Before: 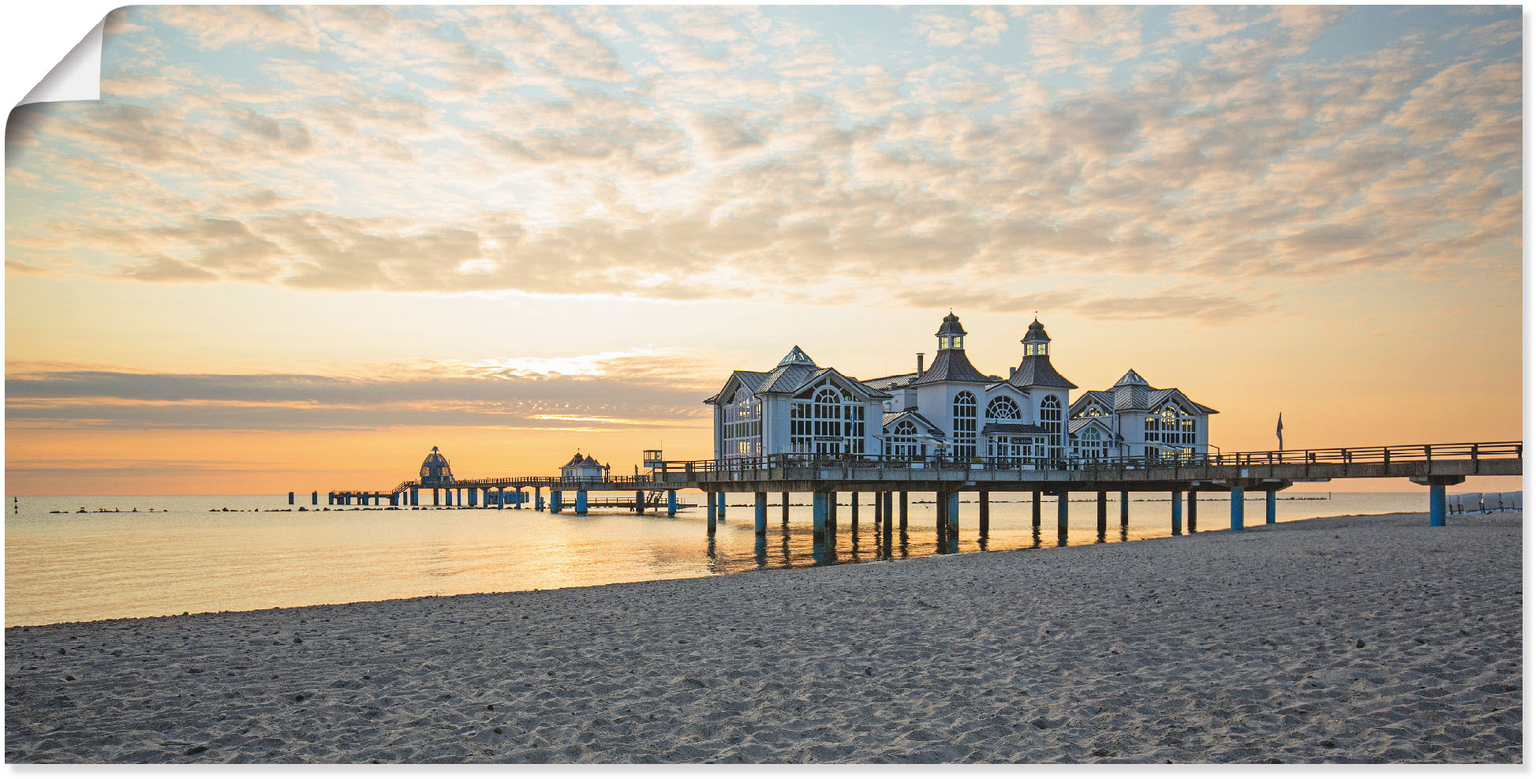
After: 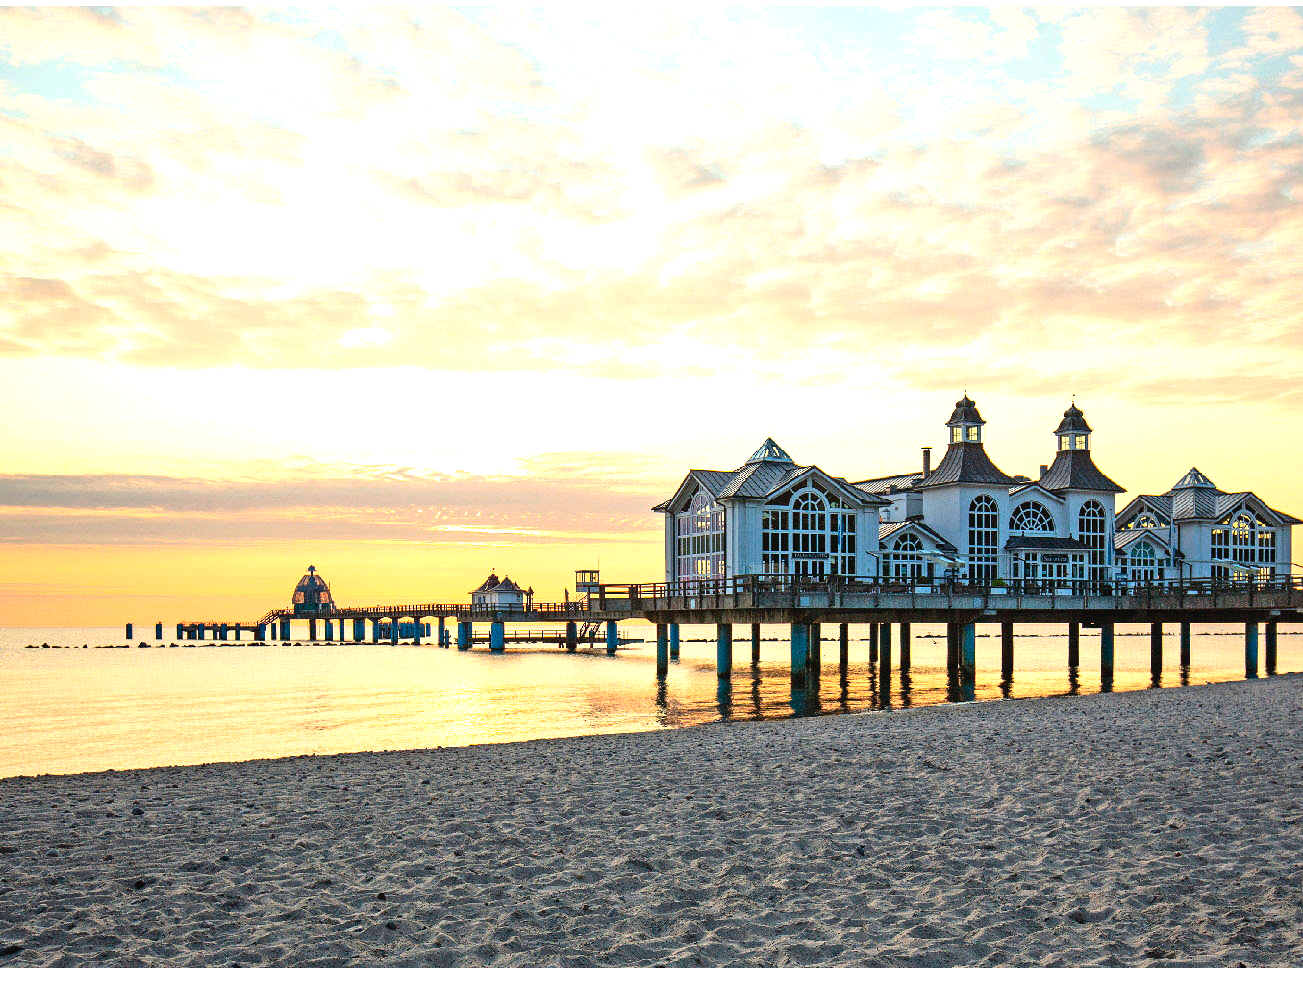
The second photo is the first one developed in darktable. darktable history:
crop and rotate: left 12.355%, right 20.694%
color correction: highlights a* 0.847, highlights b* 2.86, saturation 1.06
tone equalizer: -8 EV -0.785 EV, -7 EV -0.723 EV, -6 EV -0.566 EV, -5 EV -0.363 EV, -3 EV 0.367 EV, -2 EV 0.6 EV, -1 EV 0.681 EV, +0 EV 0.724 EV, edges refinement/feathering 500, mask exposure compensation -1.57 EV, preserve details no
